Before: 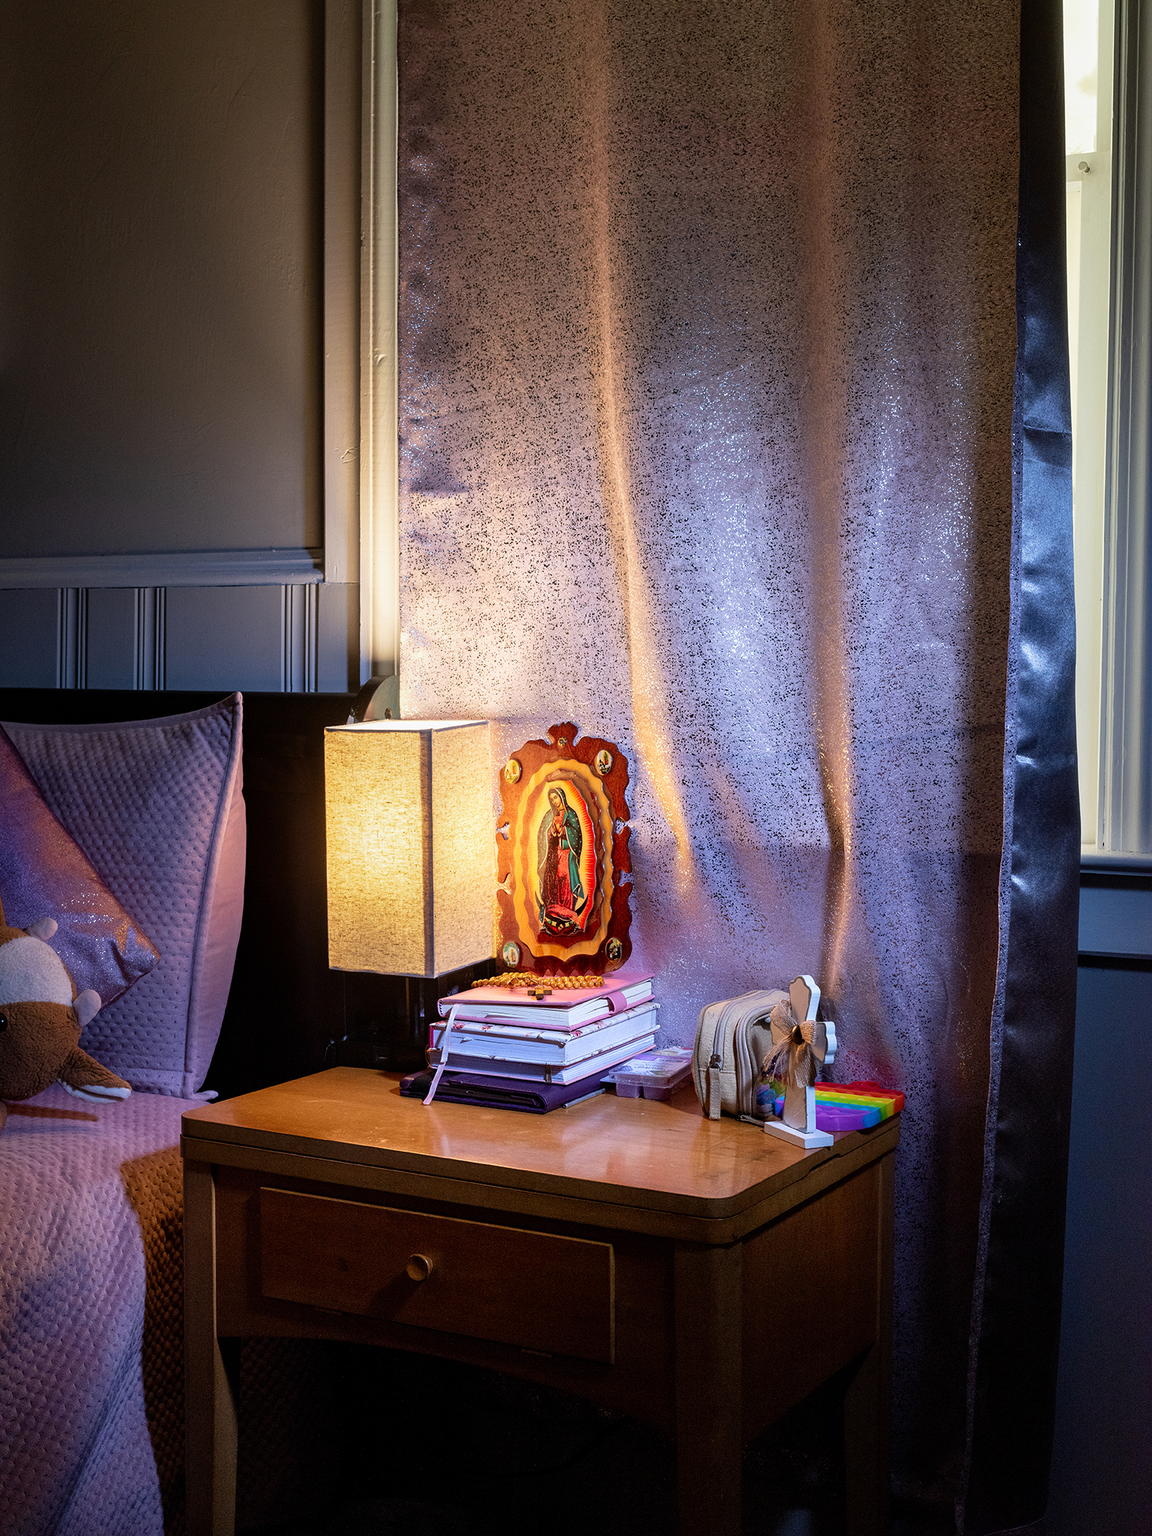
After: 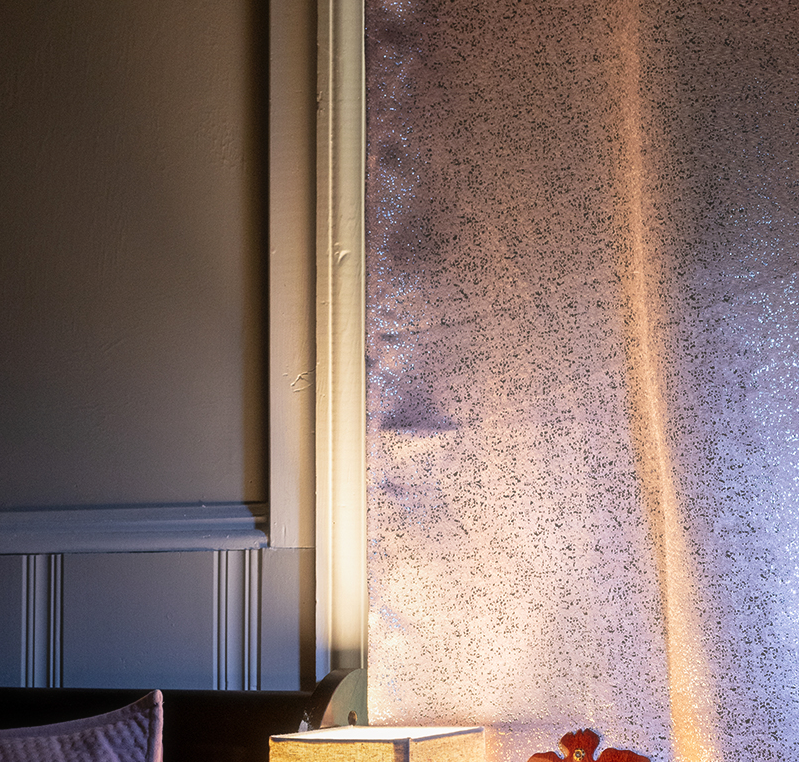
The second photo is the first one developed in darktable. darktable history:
color balance rgb: power › hue 329.11°, linear chroma grading › global chroma -14.949%, perceptual saturation grading › global saturation 31.211%
crop: left 10.205%, top 10.56%, right 36.469%, bottom 51.318%
haze removal: strength -0.09, compatibility mode true, adaptive false
